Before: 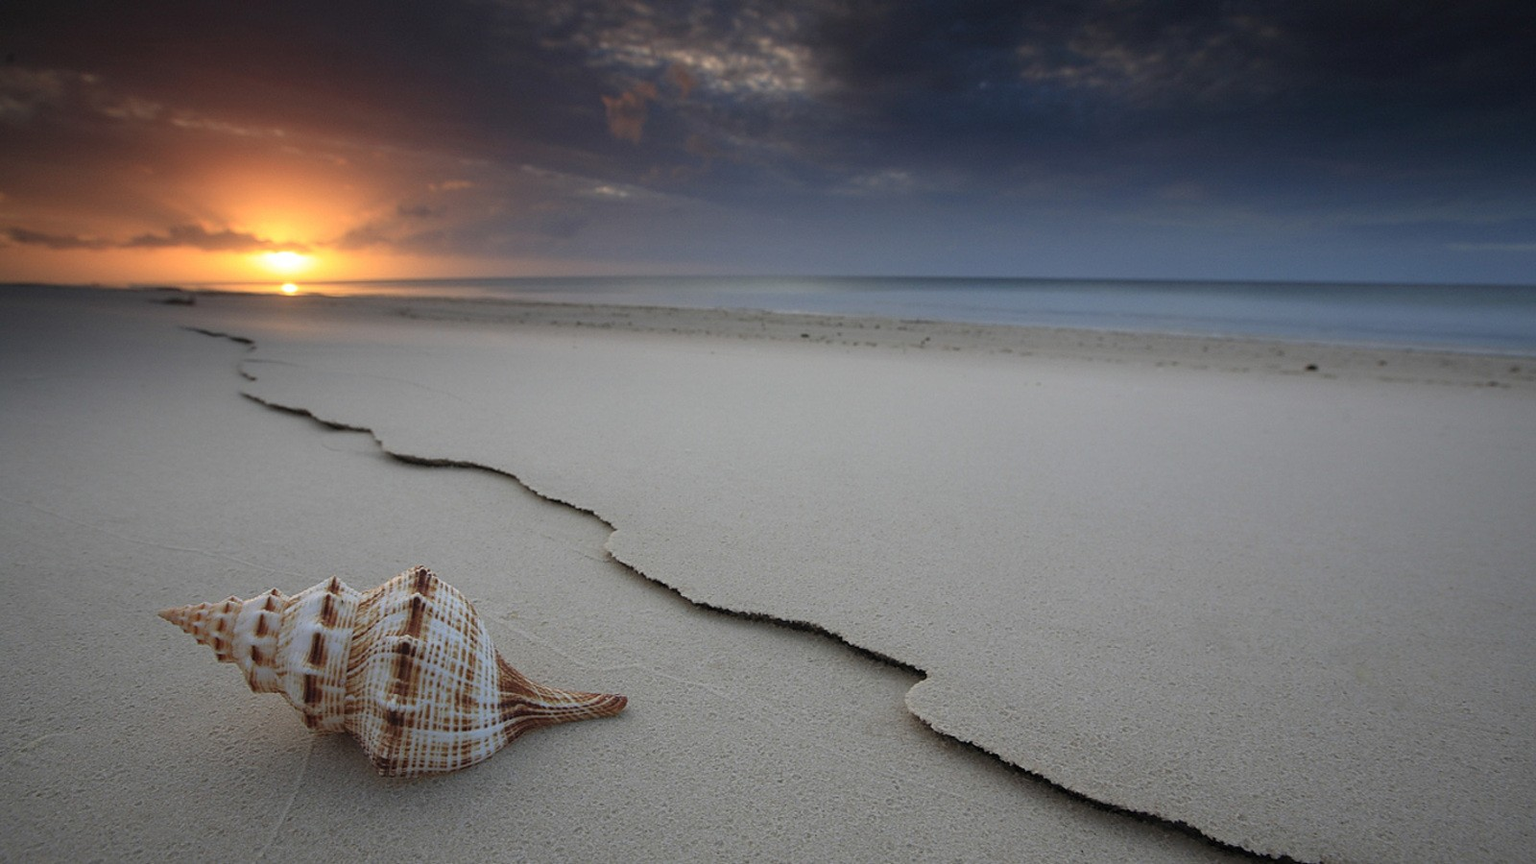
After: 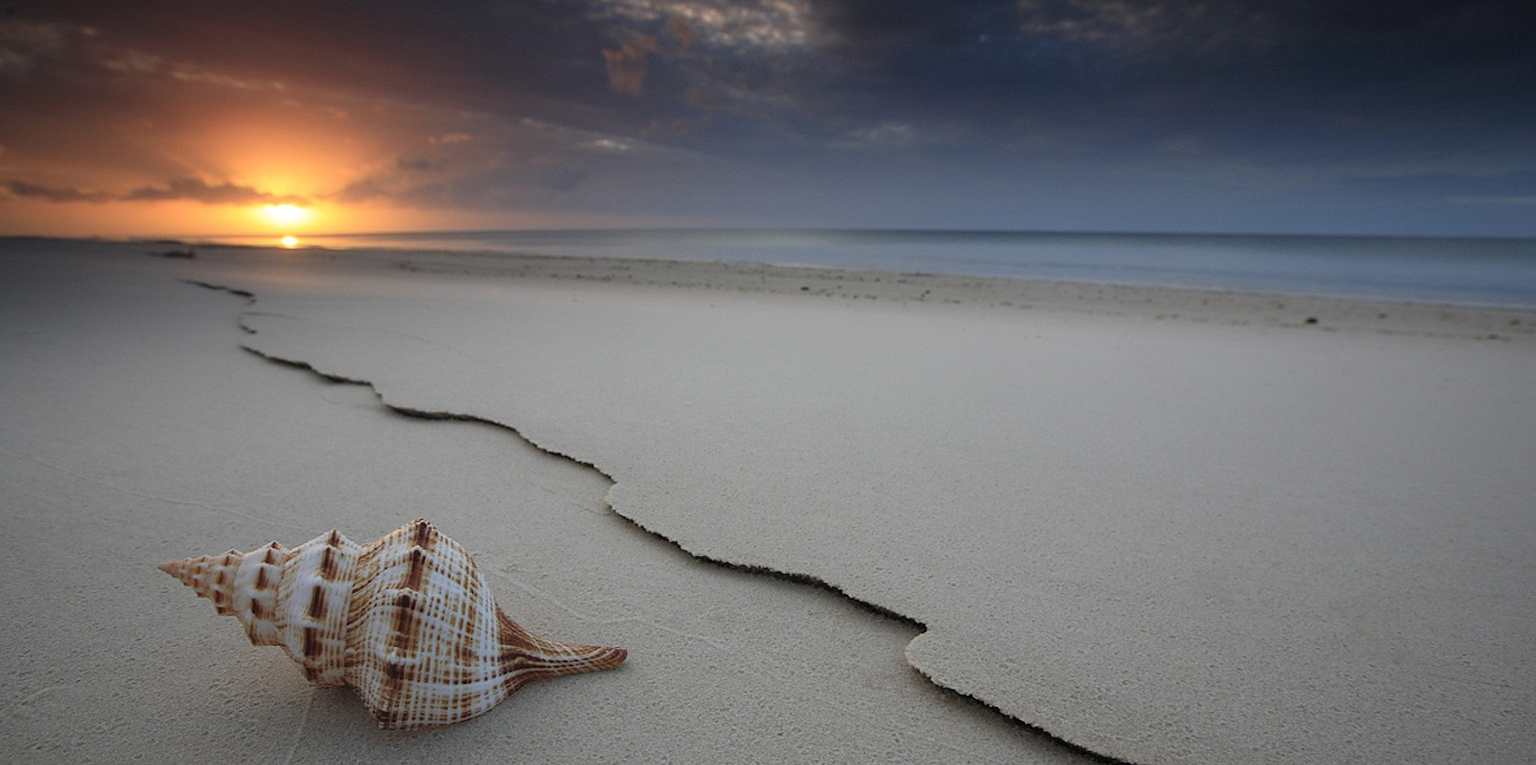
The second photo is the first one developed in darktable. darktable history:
crop and rotate: top 5.469%, bottom 5.9%
